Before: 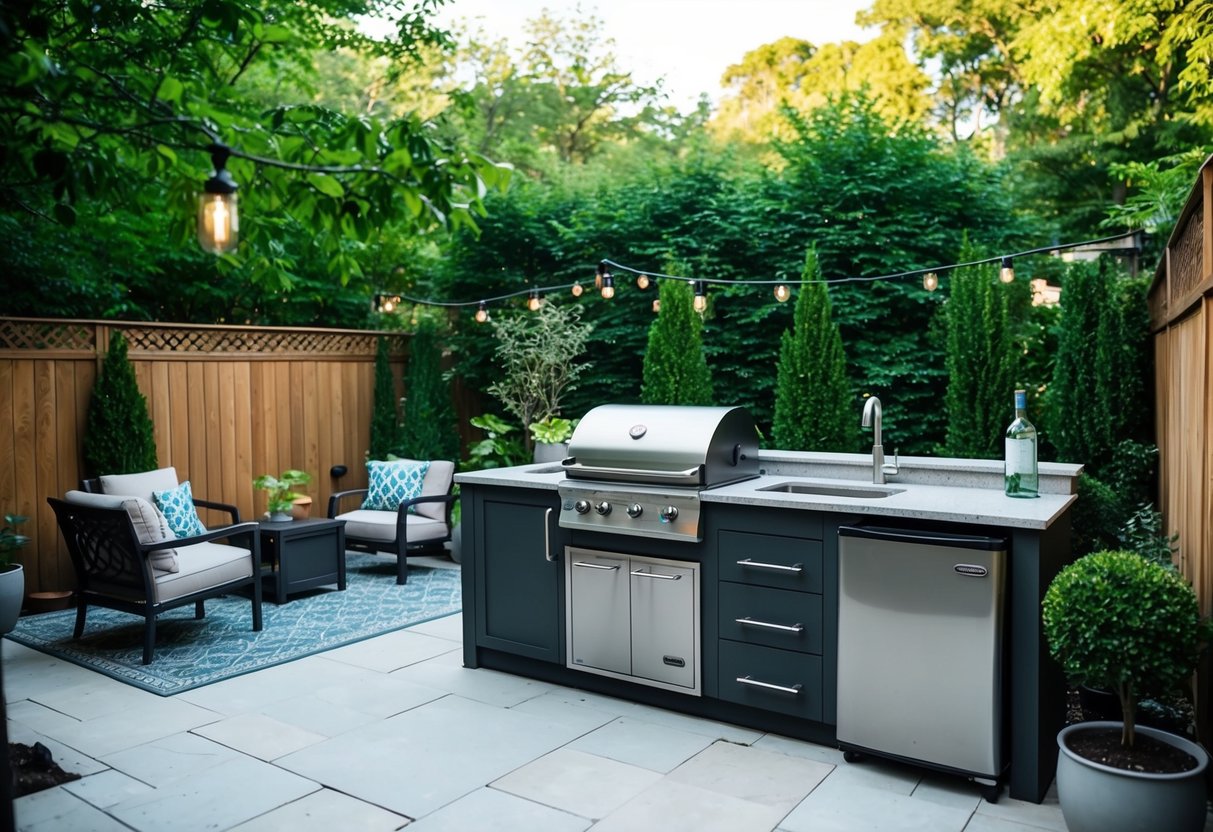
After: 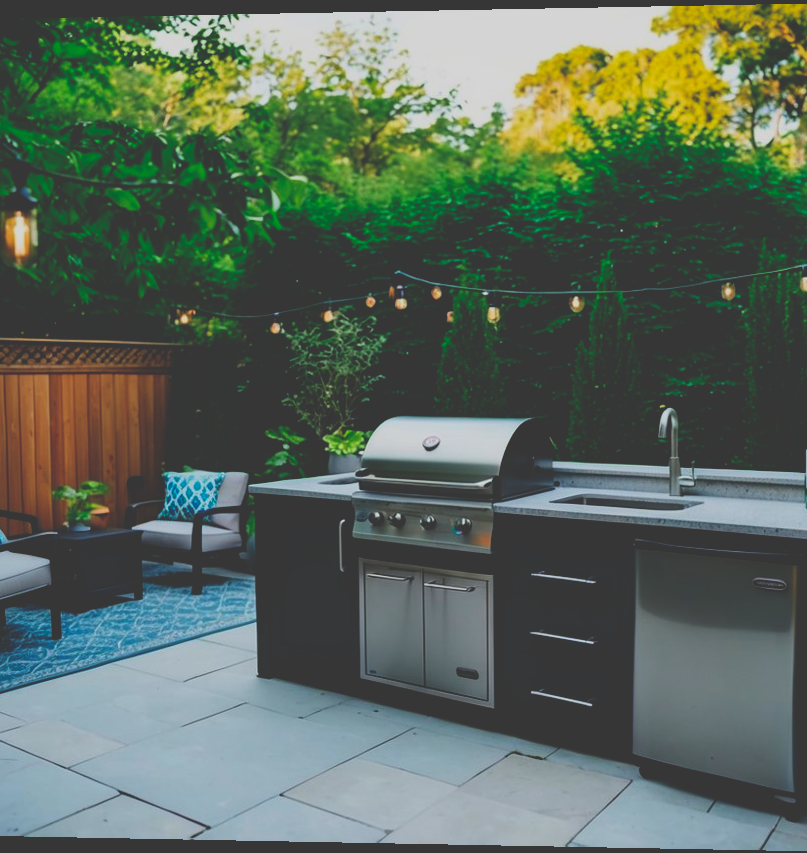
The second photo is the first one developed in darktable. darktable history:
crop and rotate: left 15.754%, right 17.579%
rotate and perspective: lens shift (horizontal) -0.055, automatic cropping off
color balance rgb: contrast -30%
base curve: curves: ch0 [(0, 0.036) (0.083, 0.04) (0.804, 1)], preserve colors none
